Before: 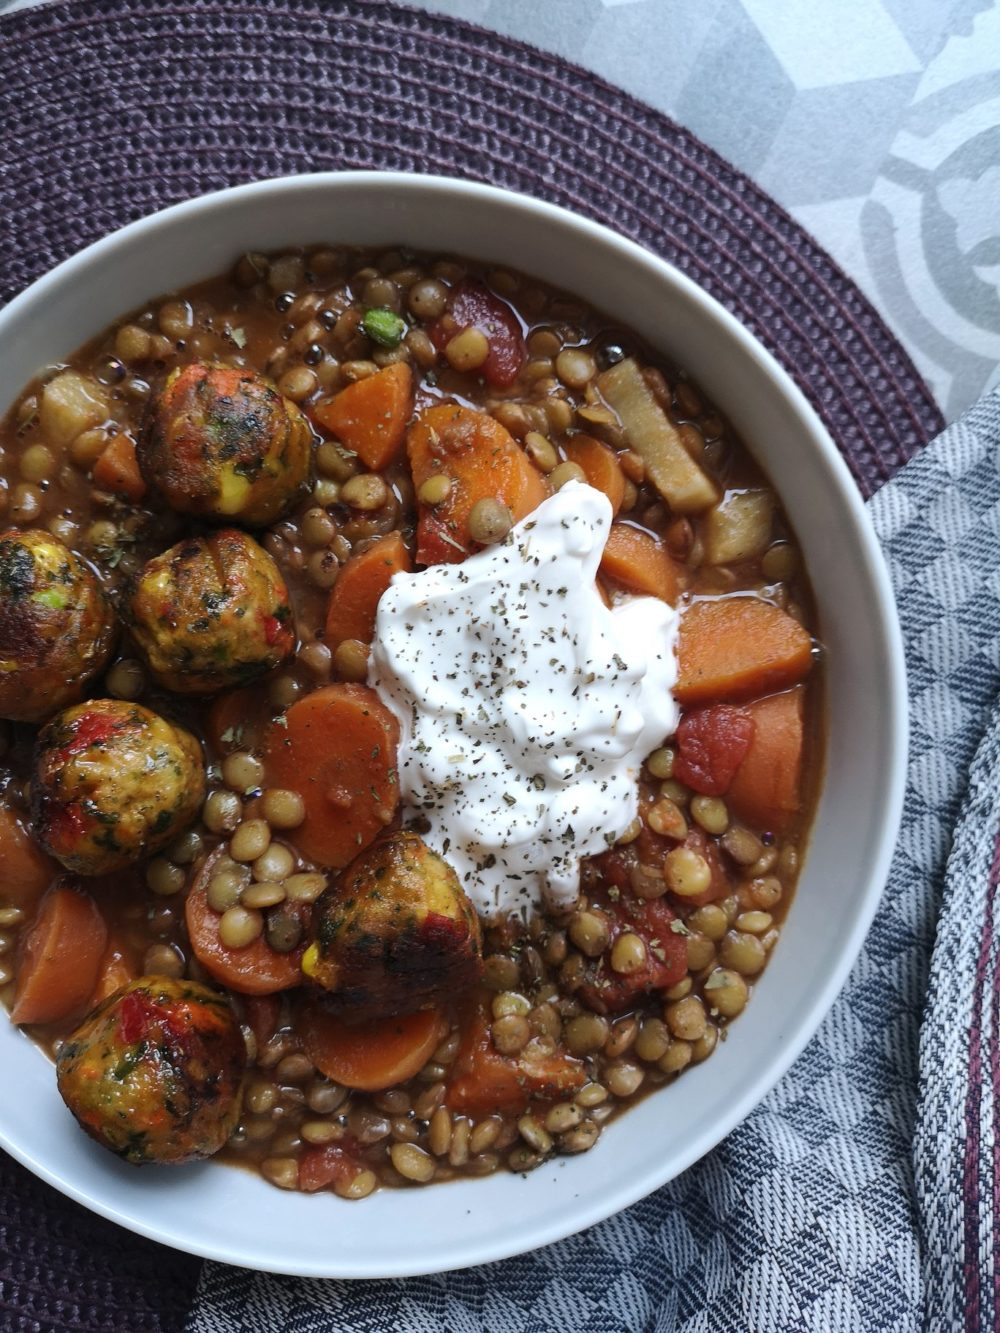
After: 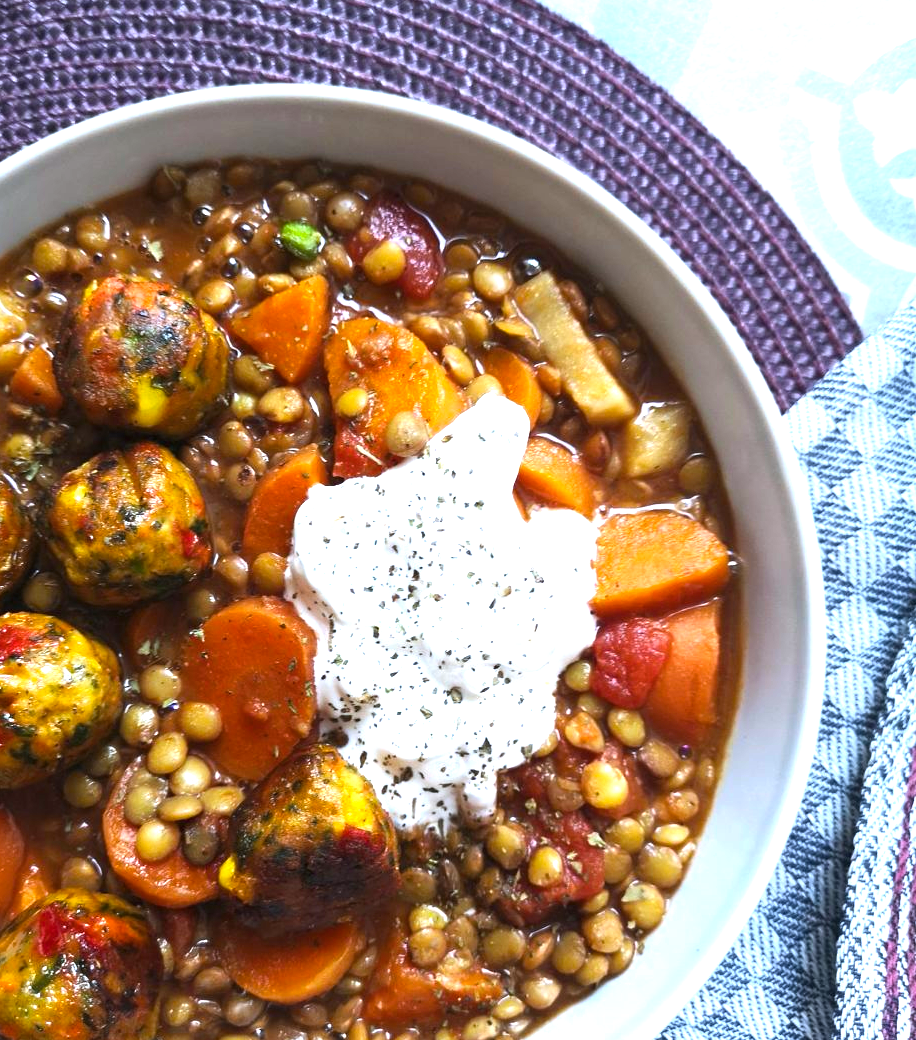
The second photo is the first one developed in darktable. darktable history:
crop: left 8.397%, top 6.572%, bottom 15.37%
color balance rgb: highlights gain › luminance 16.957%, highlights gain › chroma 2.854%, highlights gain › hue 256.87°, linear chroma grading › shadows -9.471%, linear chroma grading › global chroma 20.58%, perceptual saturation grading › global saturation 10.182%, contrast 4.772%
exposure: black level correction 0, exposure 1.101 EV, compensate highlight preservation false
